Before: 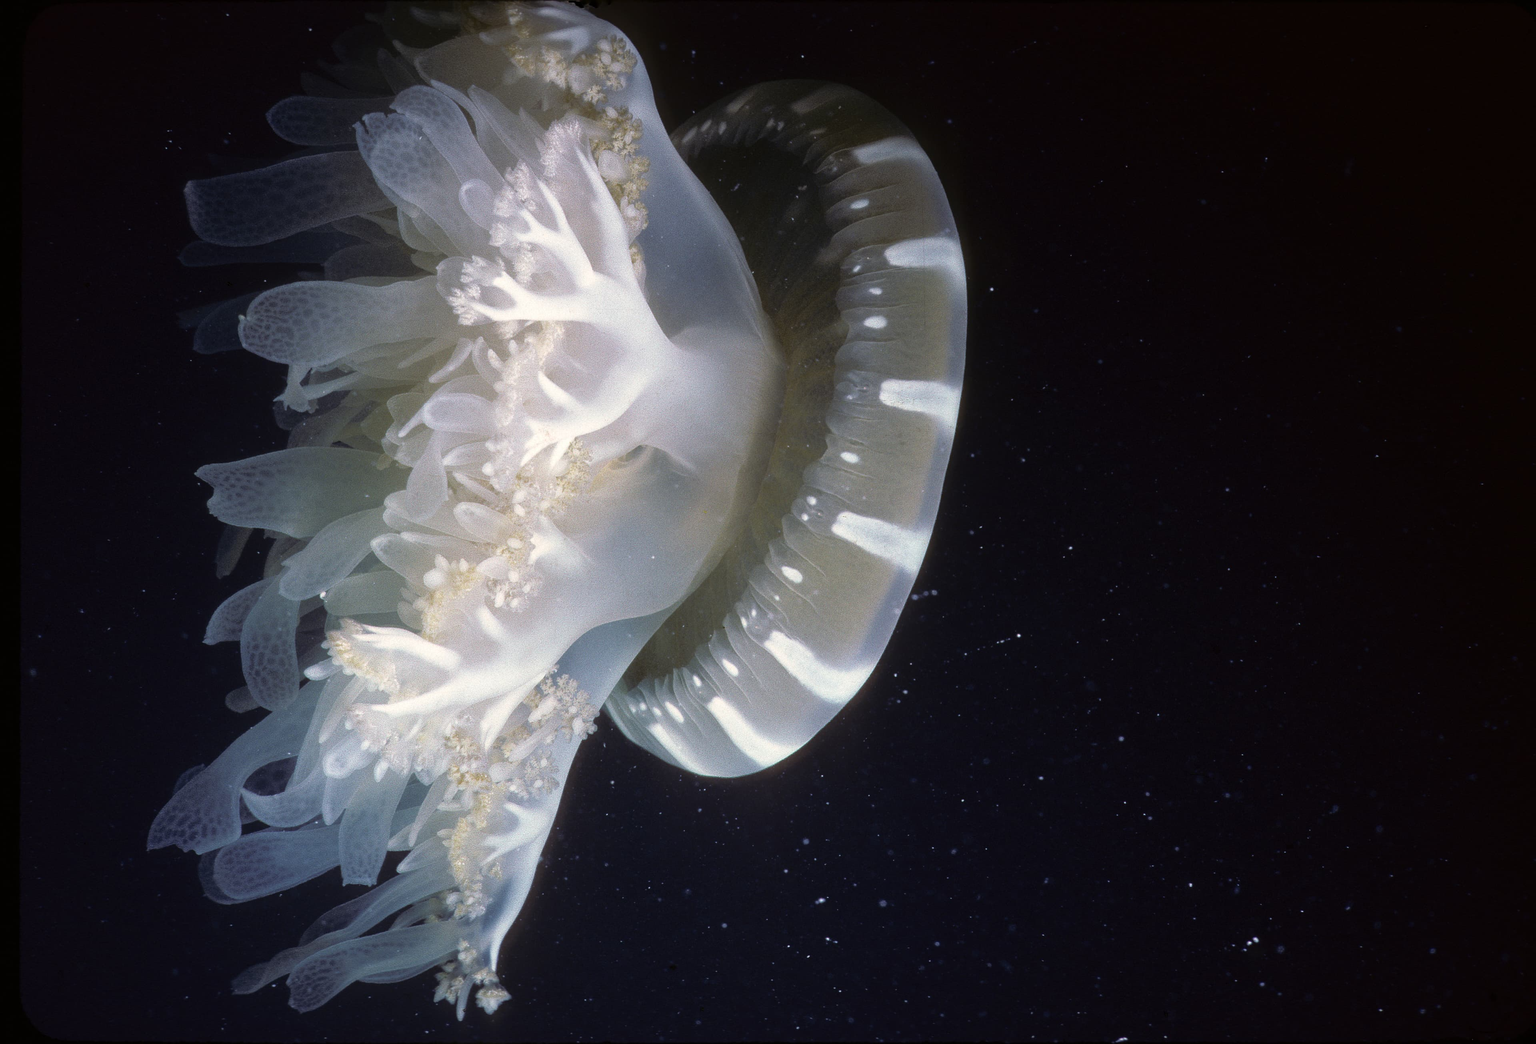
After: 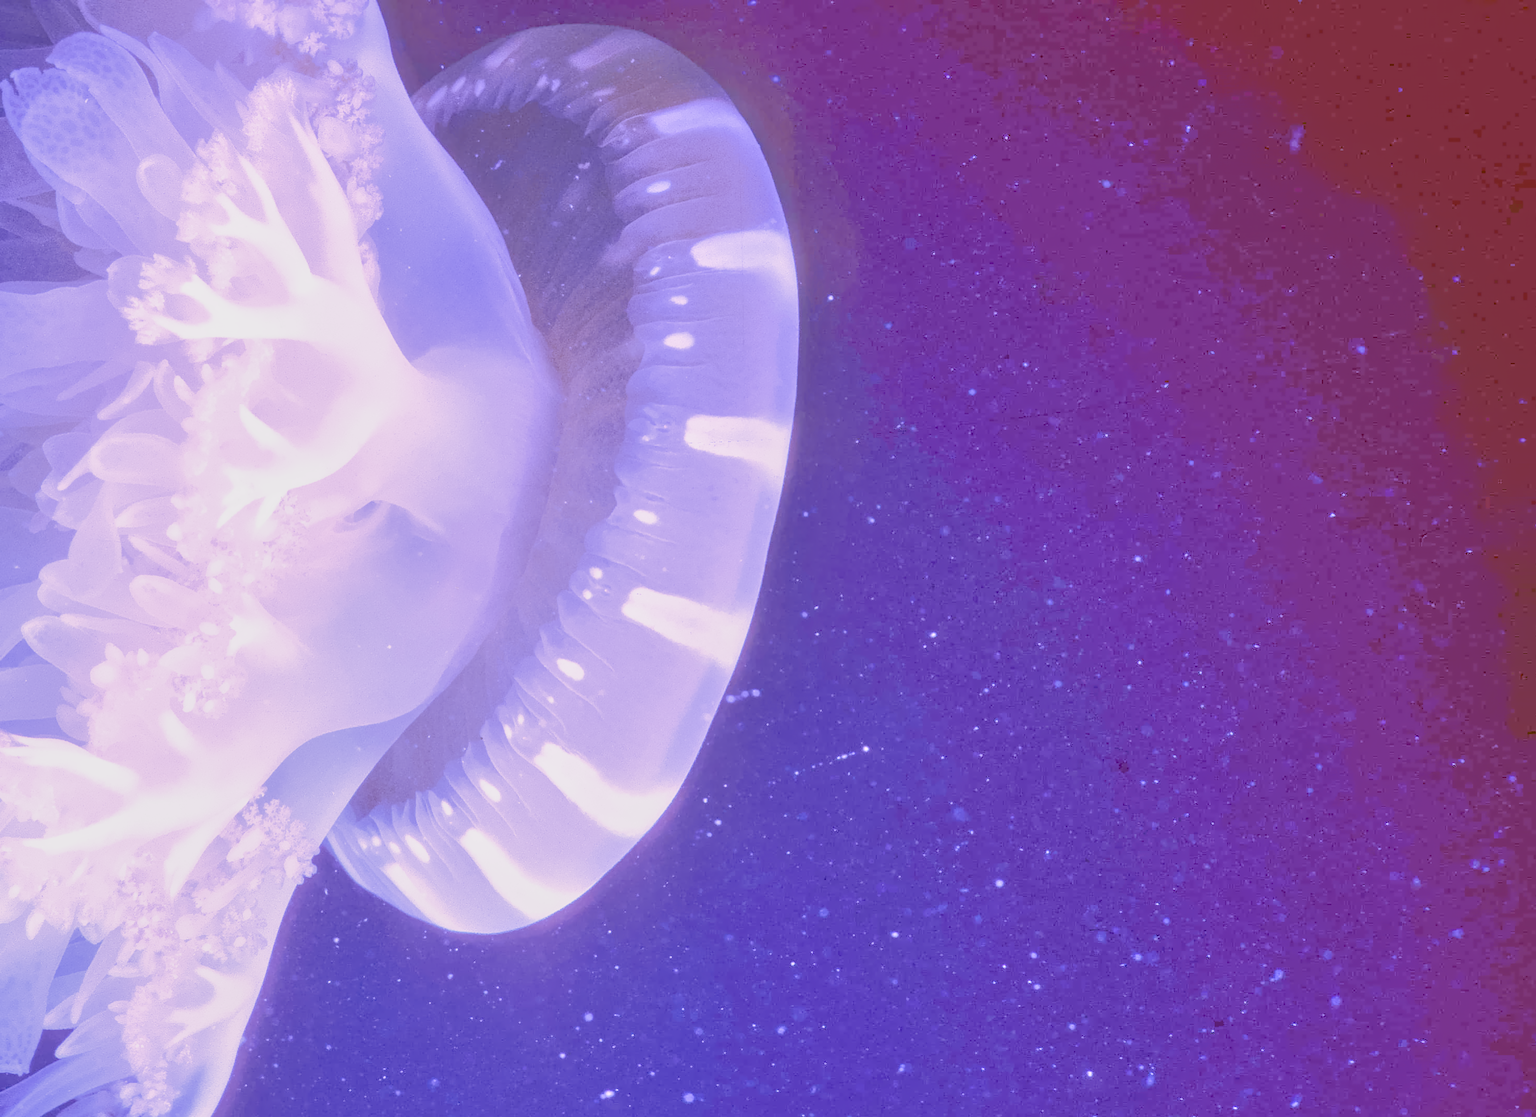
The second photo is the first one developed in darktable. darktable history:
filmic rgb "scene-referred default": black relative exposure -7.65 EV, white relative exposure 4.56 EV, hardness 3.61
crop: left 23.095%, top 5.827%, bottom 11.854%
local contrast: on, module defaults
raw chromatic aberrations: on, module defaults
color balance rgb: perceptual saturation grading › global saturation 25%, global vibrance 20%
exposure: black level correction 0.001, exposure 0.5 EV, compensate exposure bias true, compensate highlight preservation false
highlight reconstruction: method reconstruct color, iterations 1, diameter of reconstruction 64 px
hot pixels: on, module defaults
lens correction: scale 1.01, crop 1, focal 85, aperture 2.5, distance 5.18, camera "Canon EOS RP", lens "Canon RF 85mm F2 MACRO IS STM"
denoise (profiled): patch size 2, preserve shadows 1.05, bias correction -0.266, scattering 0.232, a [-1, 0, 0], b [0, 0, 0], compensate highlight preservation false
tone equalizer "relight: fill-in": -7 EV 0.15 EV, -6 EV 0.6 EV, -5 EV 1.15 EV, -4 EV 1.33 EV, -3 EV 1.15 EV, -2 EV 0.6 EV, -1 EV 0.15 EV, mask exposure compensation -0.5 EV
haze removal: compatibility mode true, adaptive false
shadows and highlights: shadows 25, highlights -25
white balance: red 1.285, blue 2.66
